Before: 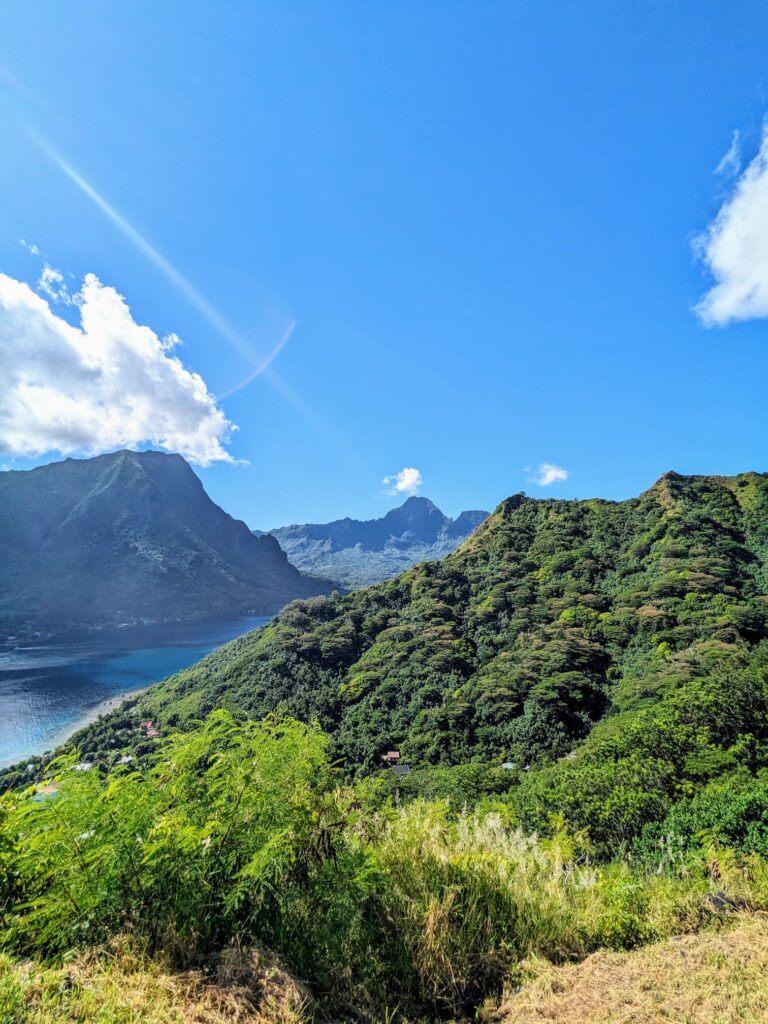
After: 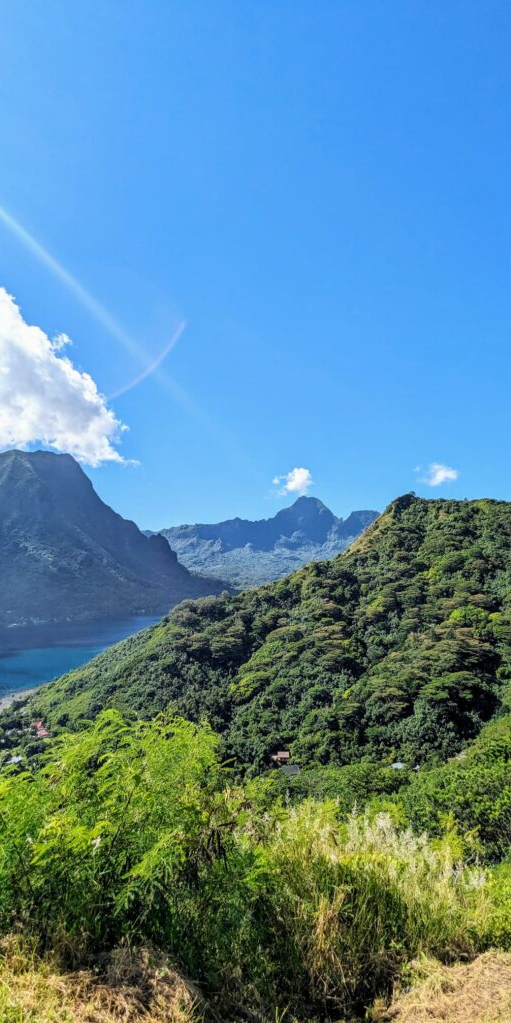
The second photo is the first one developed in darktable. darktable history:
crop and rotate: left 14.373%, right 18.972%
